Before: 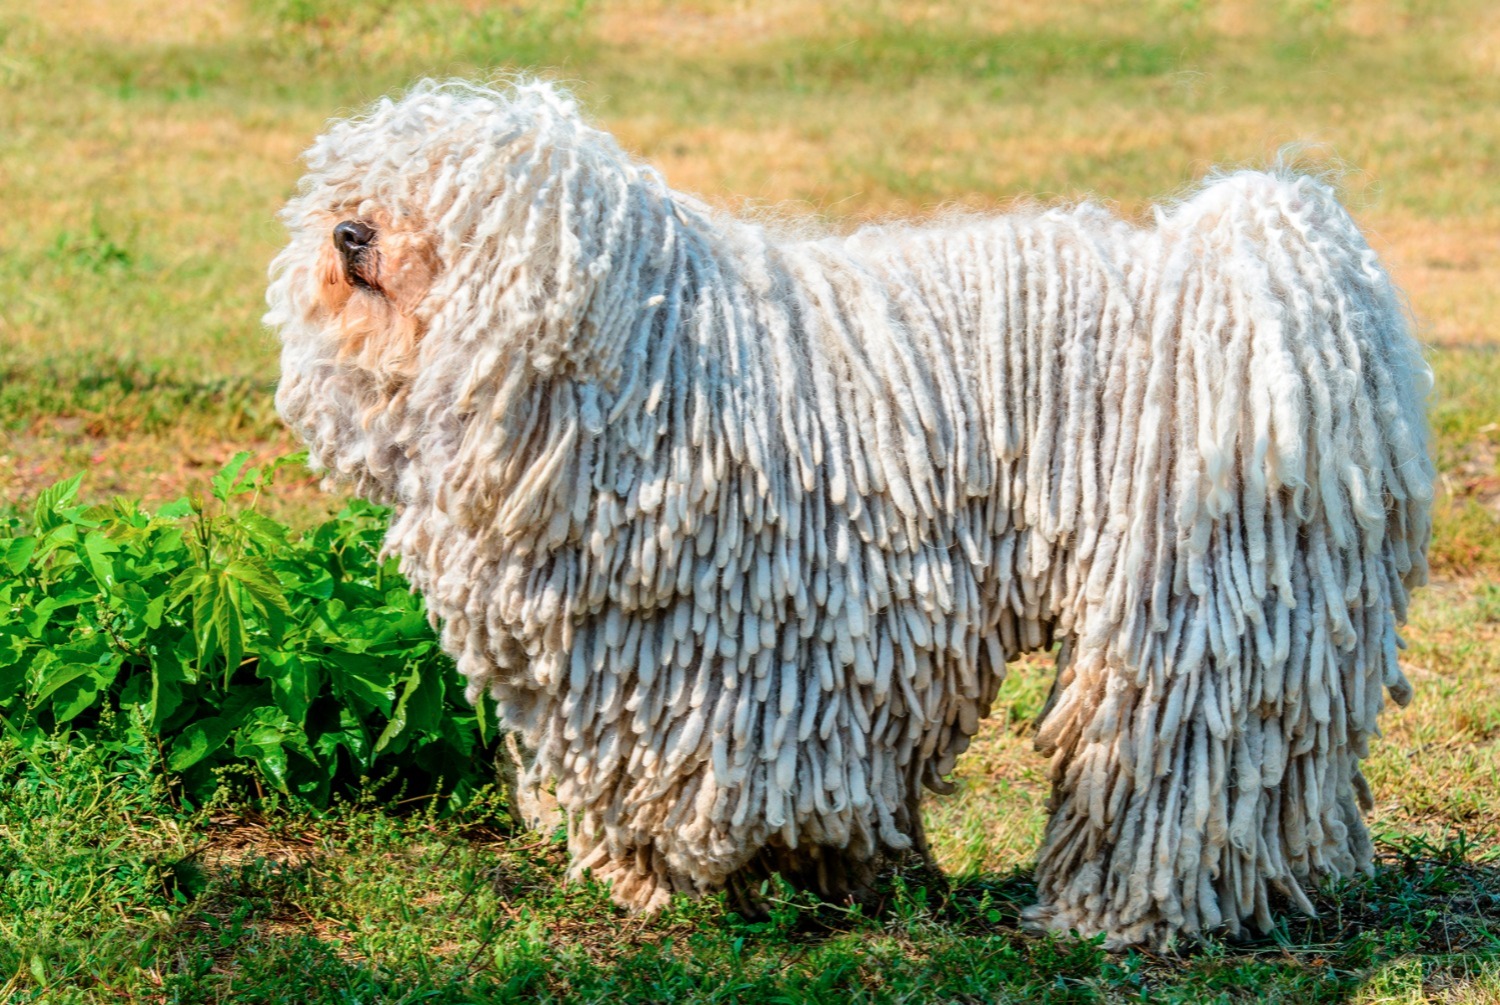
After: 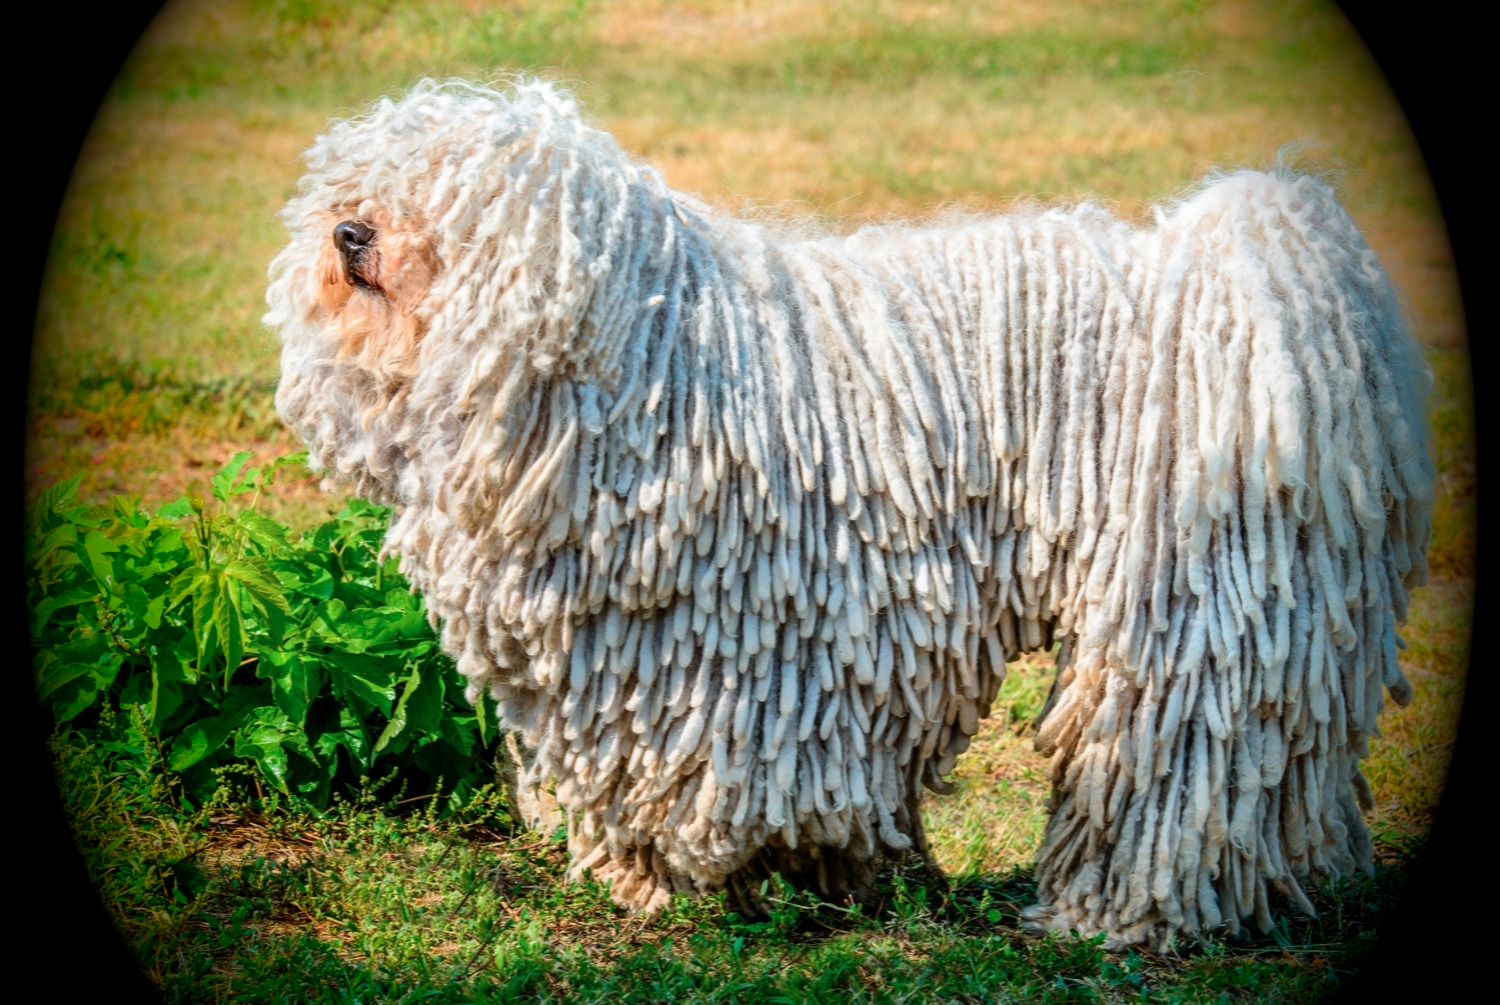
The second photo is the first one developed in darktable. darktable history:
vignetting: fall-off start 68.38%, fall-off radius 29.69%, brightness -1, saturation 0.495, width/height ratio 0.99, shape 0.841
